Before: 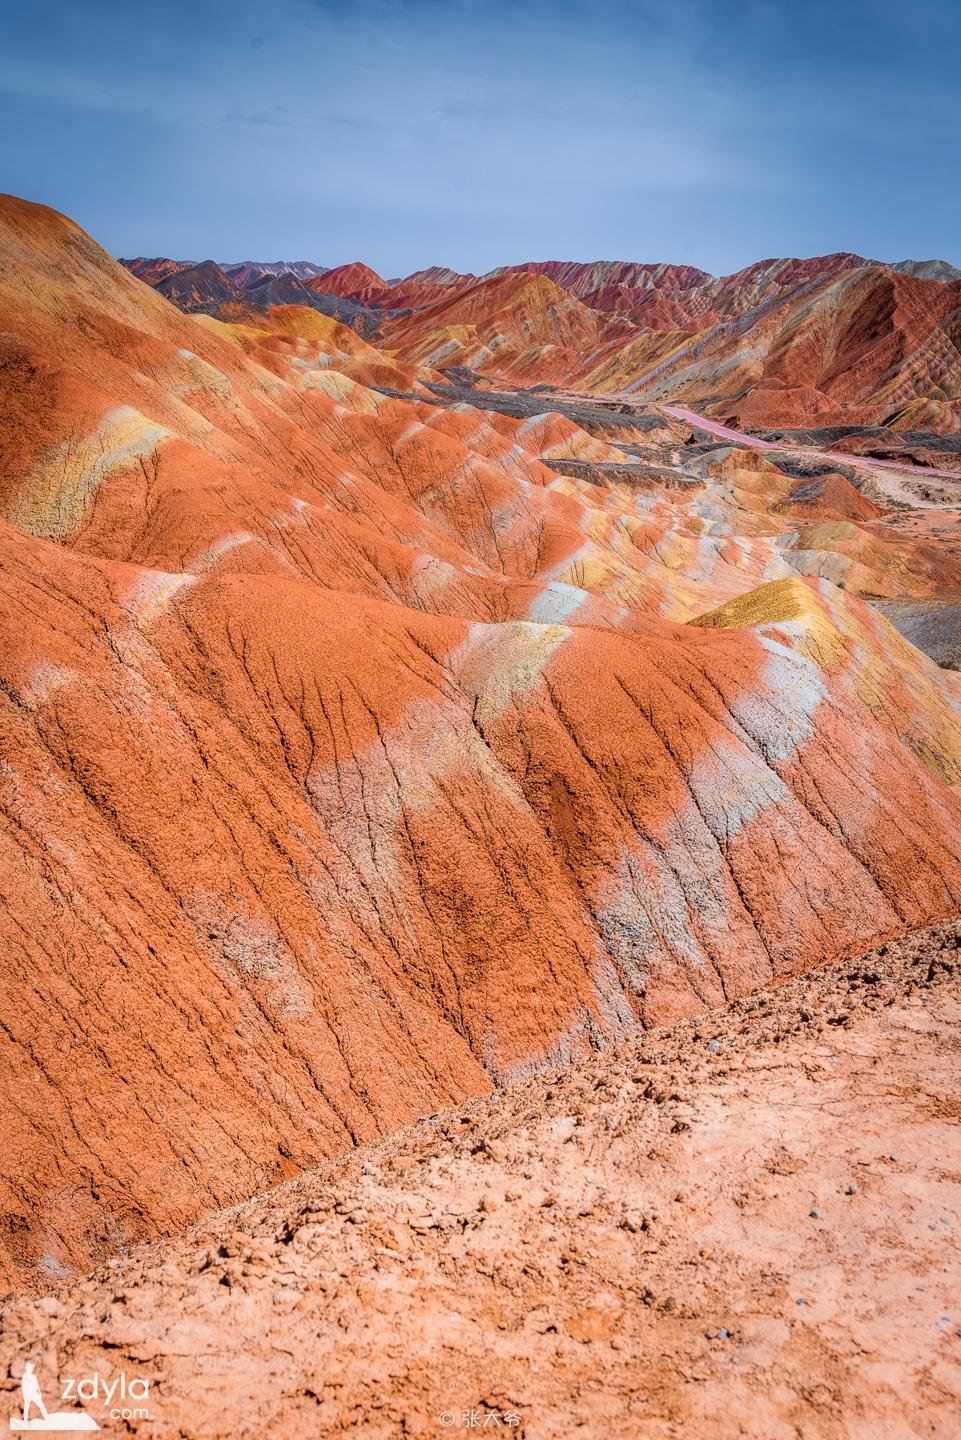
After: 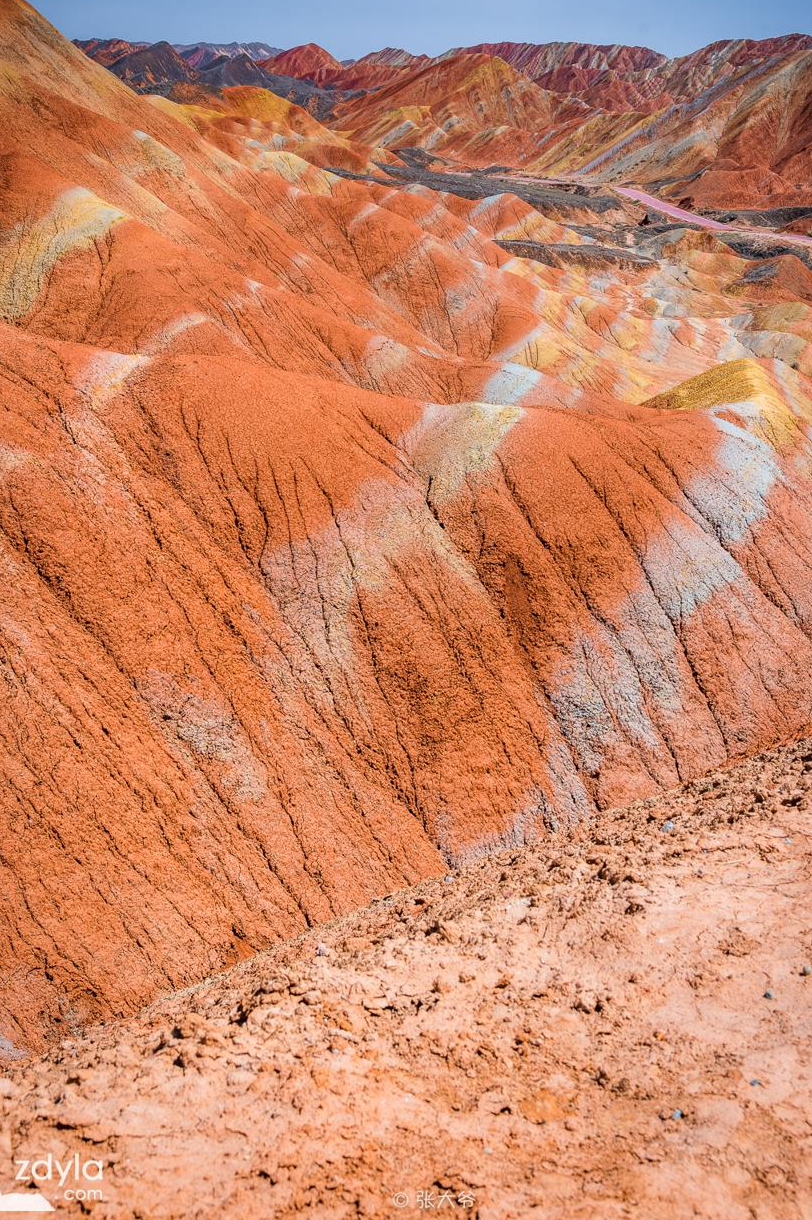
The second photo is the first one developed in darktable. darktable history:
crop and rotate: left 4.796%, top 15.234%, right 10.691%
